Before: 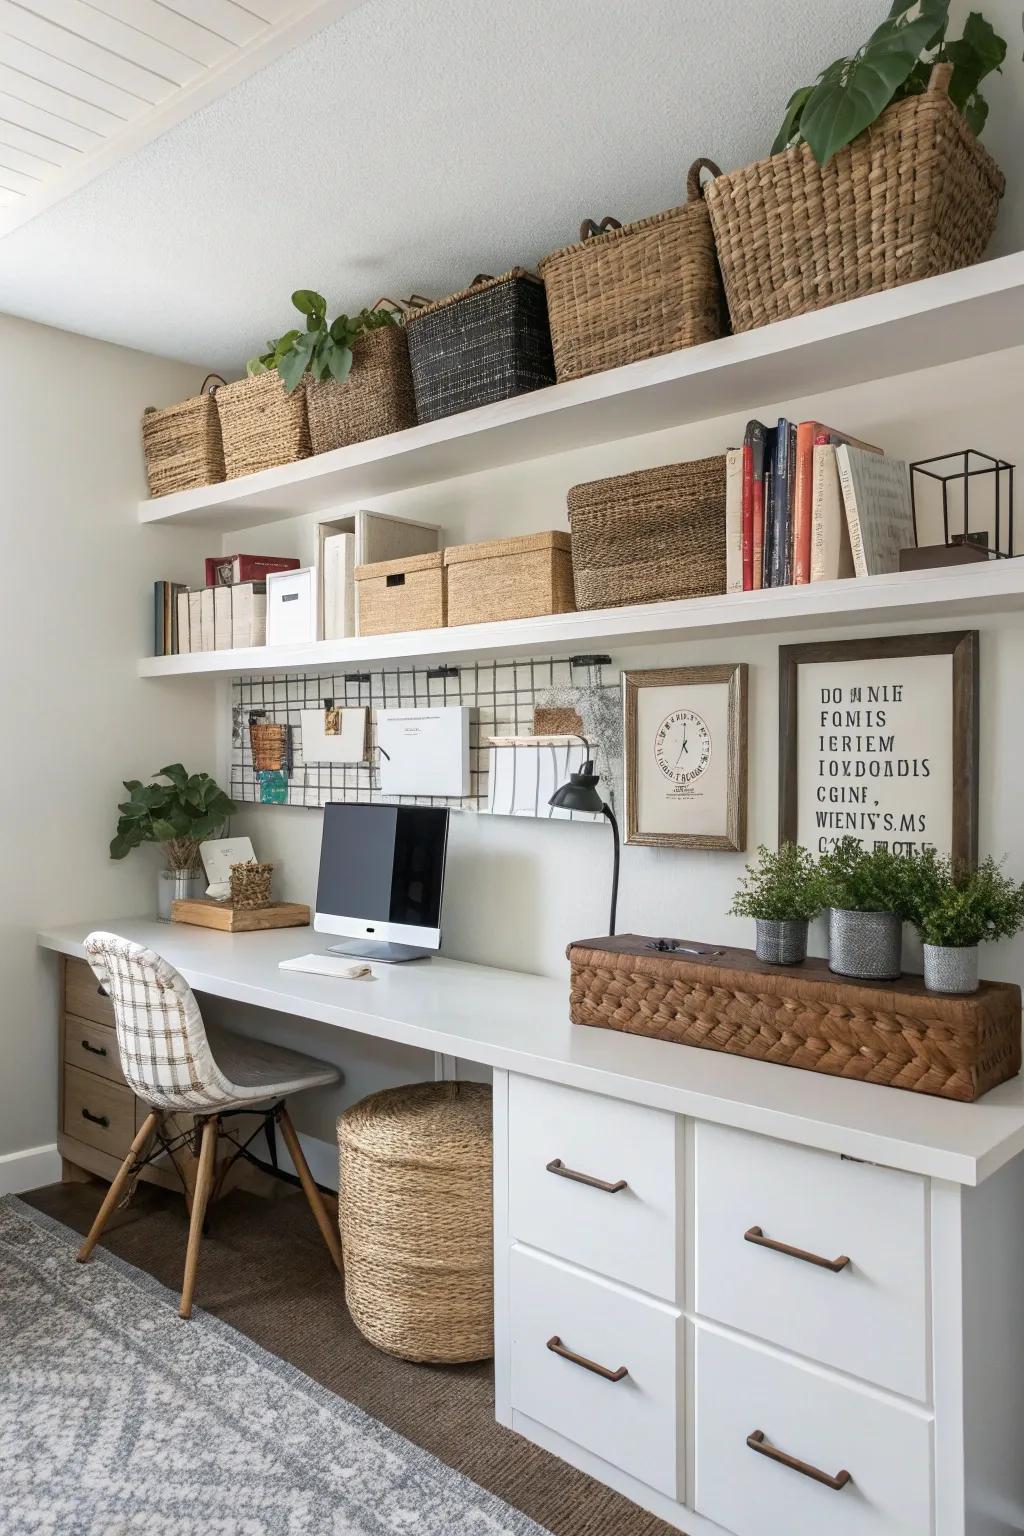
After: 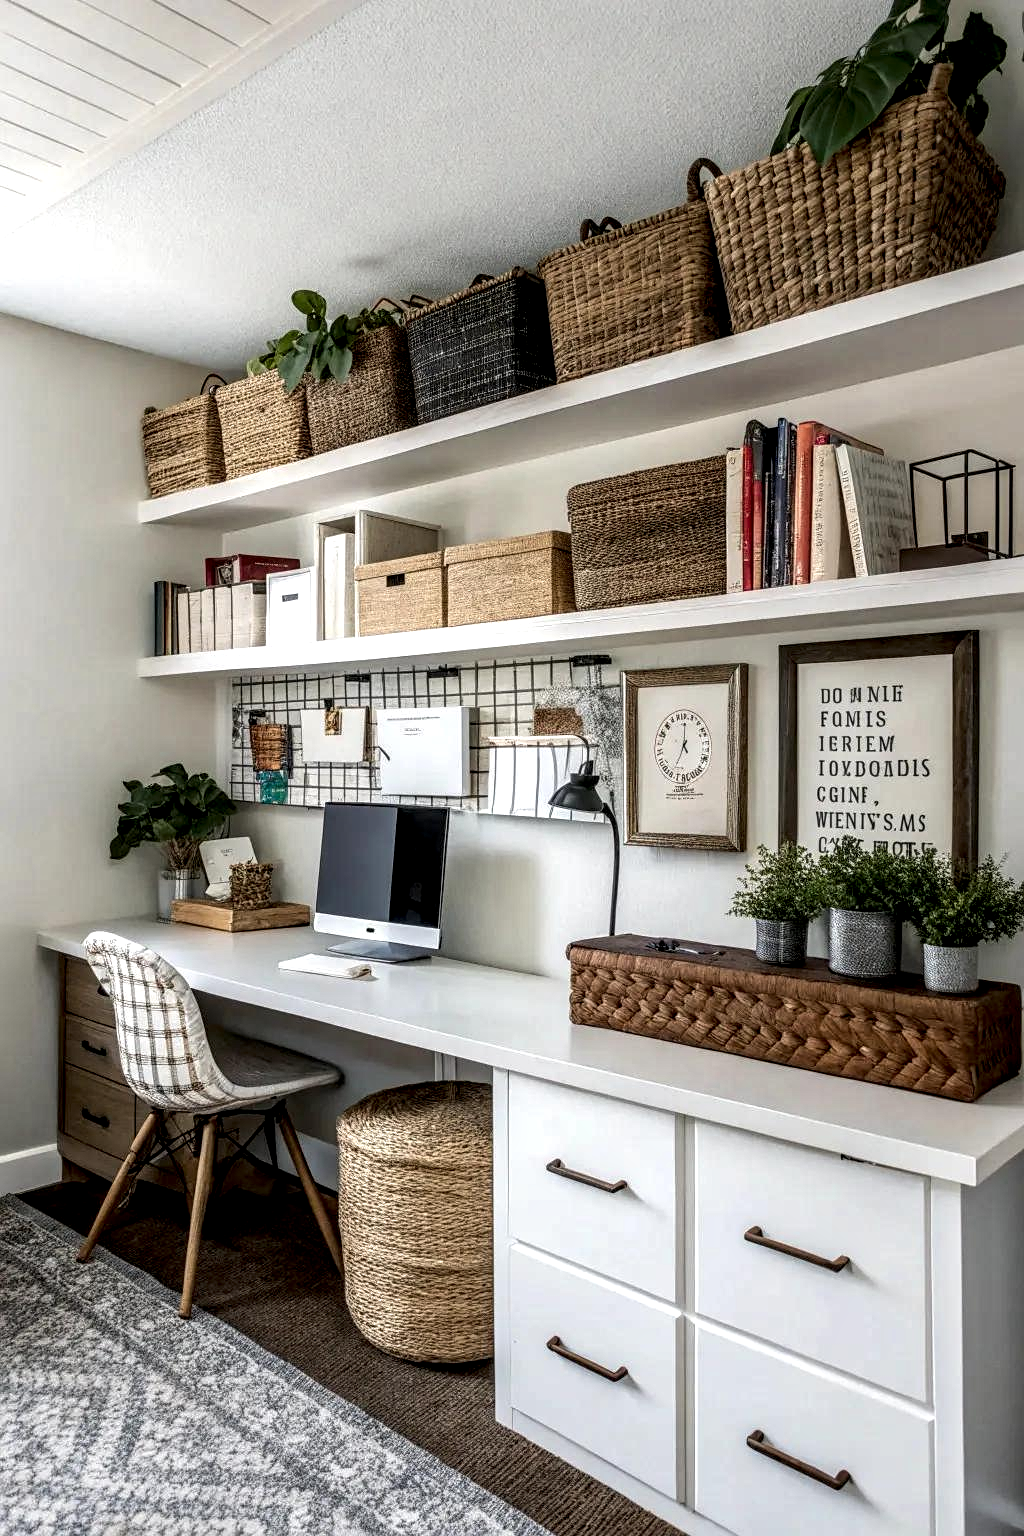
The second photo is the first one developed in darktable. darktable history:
local contrast: highlights 16%, detail 186%
sharpen: amount 0.204
